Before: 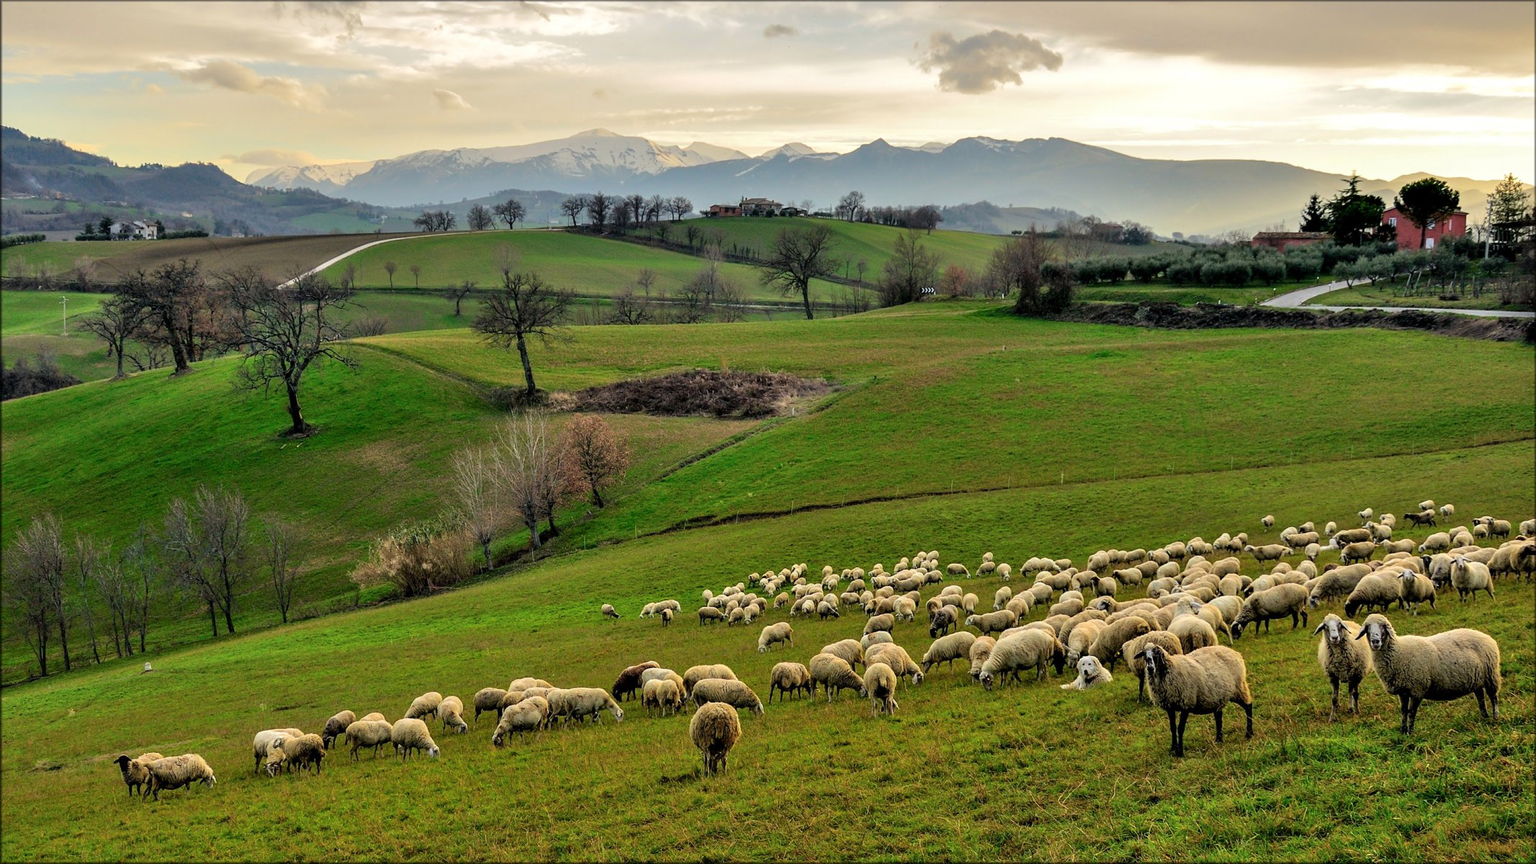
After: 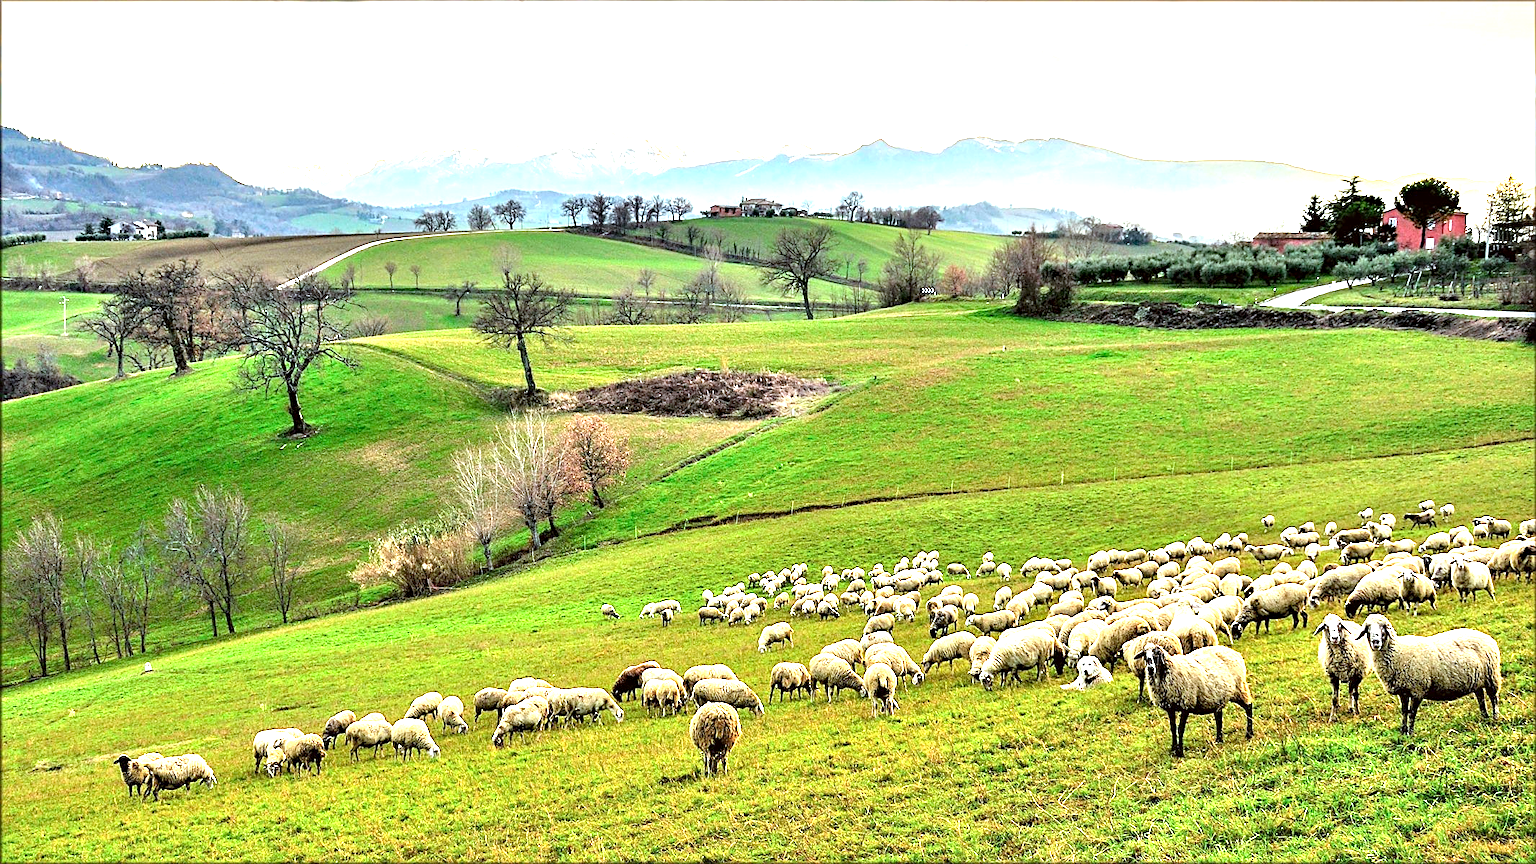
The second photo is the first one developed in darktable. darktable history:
sharpen: on, module defaults
haze removal: compatibility mode true, adaptive false
exposure: exposure 2.001 EV, compensate exposure bias true, compensate highlight preservation false
color correction: highlights a* -3.13, highlights b* -6.74, shadows a* 3.28, shadows b* 5.76
